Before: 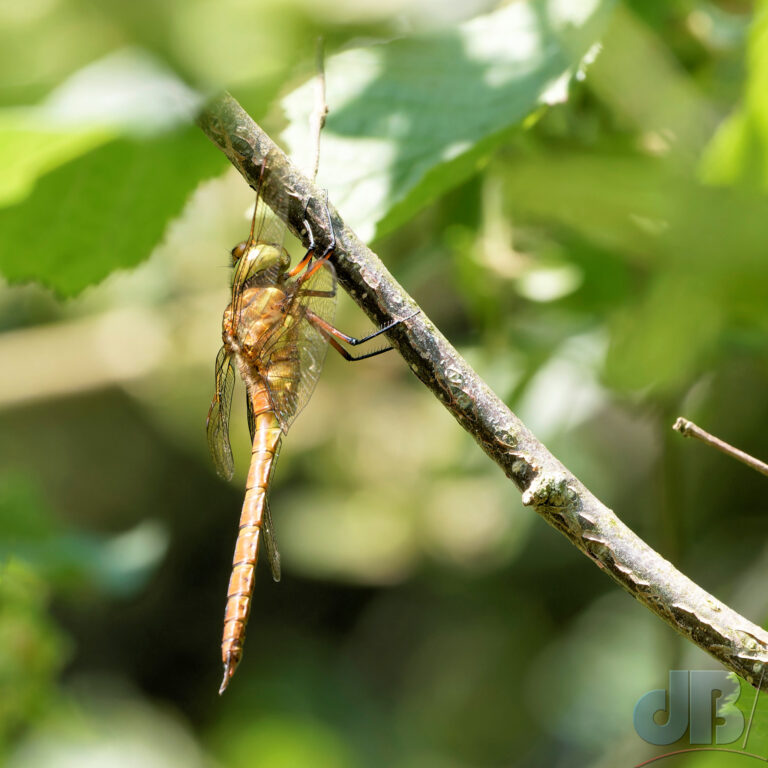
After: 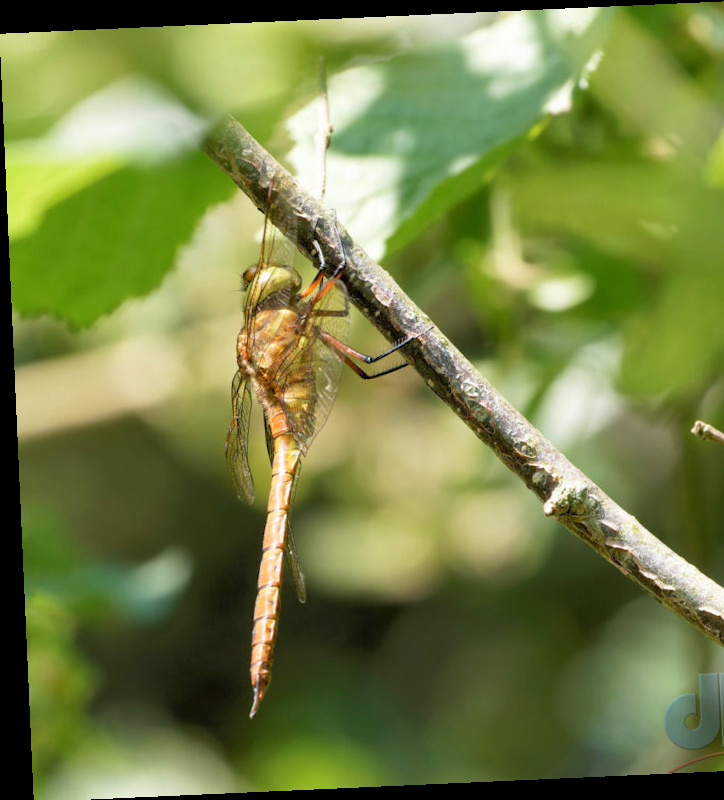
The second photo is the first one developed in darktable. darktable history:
rgb curve: curves: ch0 [(0, 0) (0.093, 0.159) (0.241, 0.265) (0.414, 0.42) (1, 1)], compensate middle gray true, preserve colors basic power
rotate and perspective: rotation -2.56°, automatic cropping off
crop: right 9.509%, bottom 0.031%
